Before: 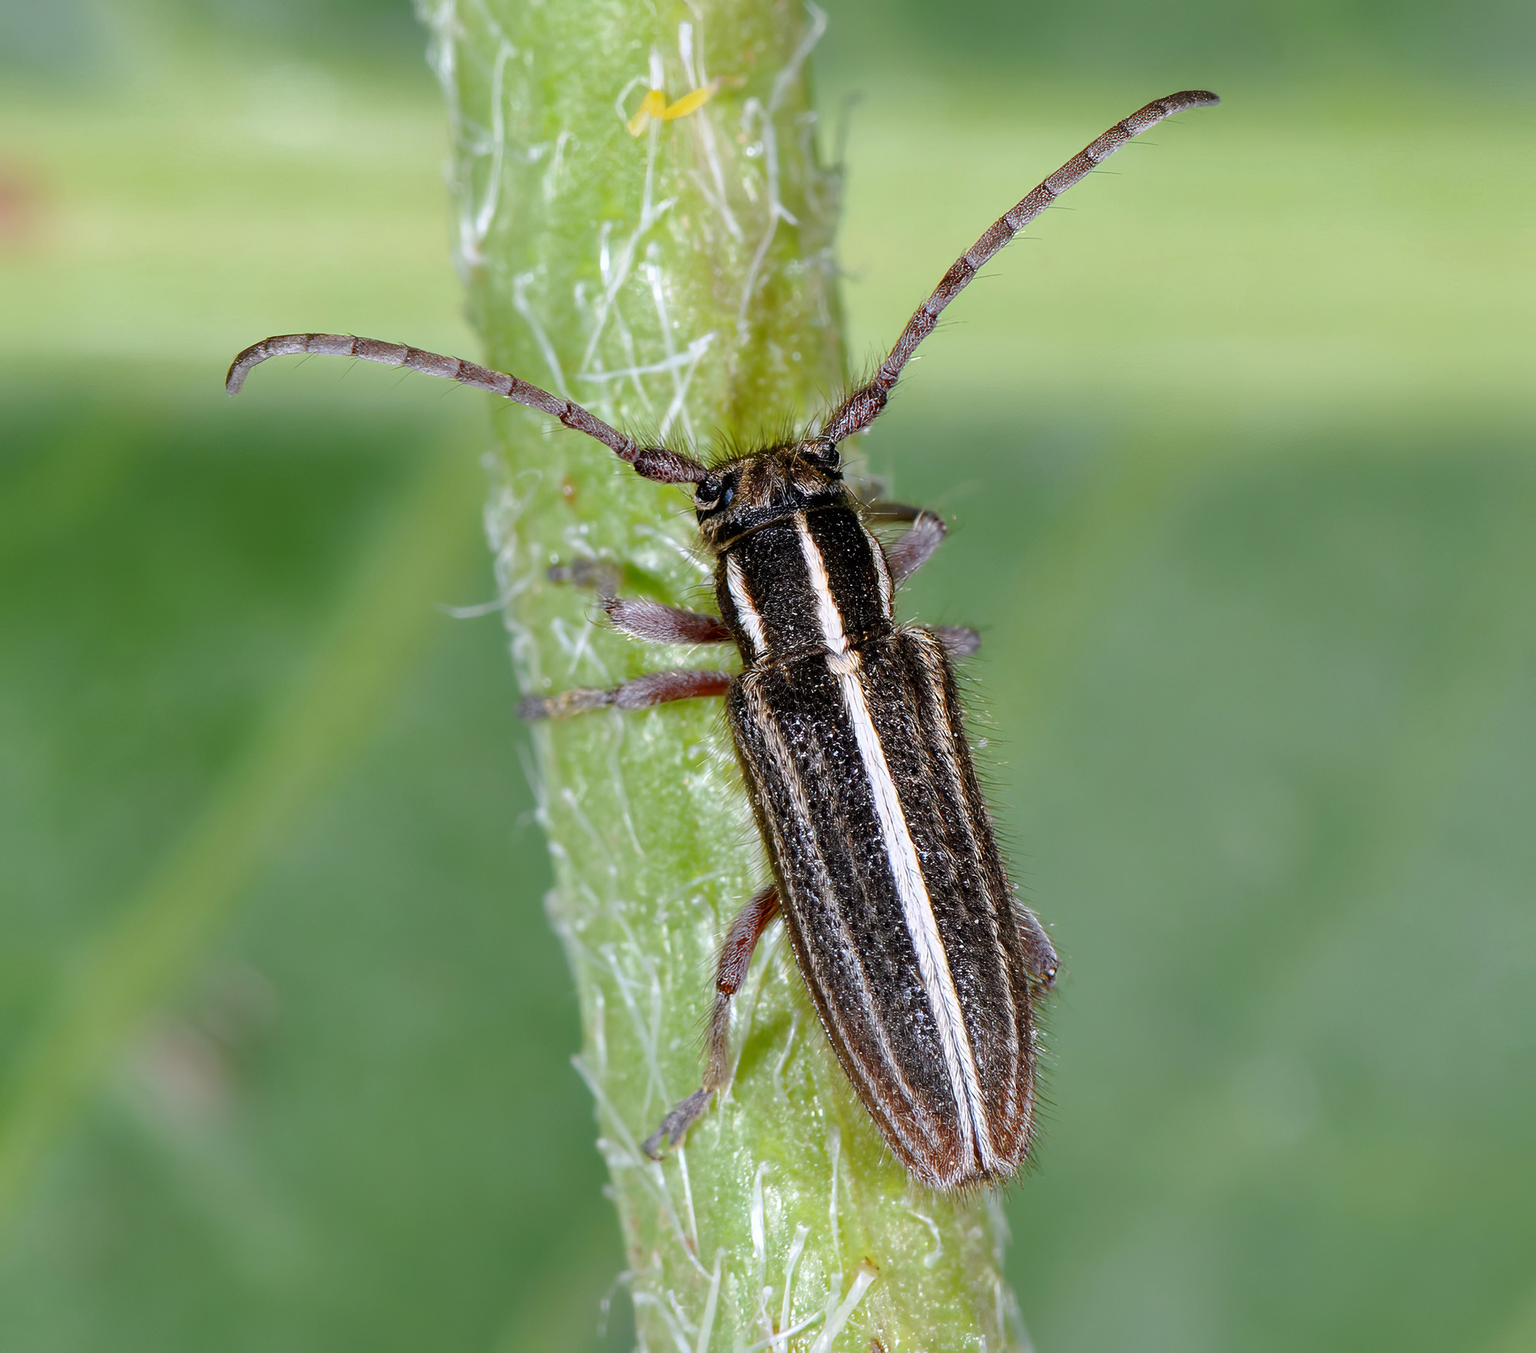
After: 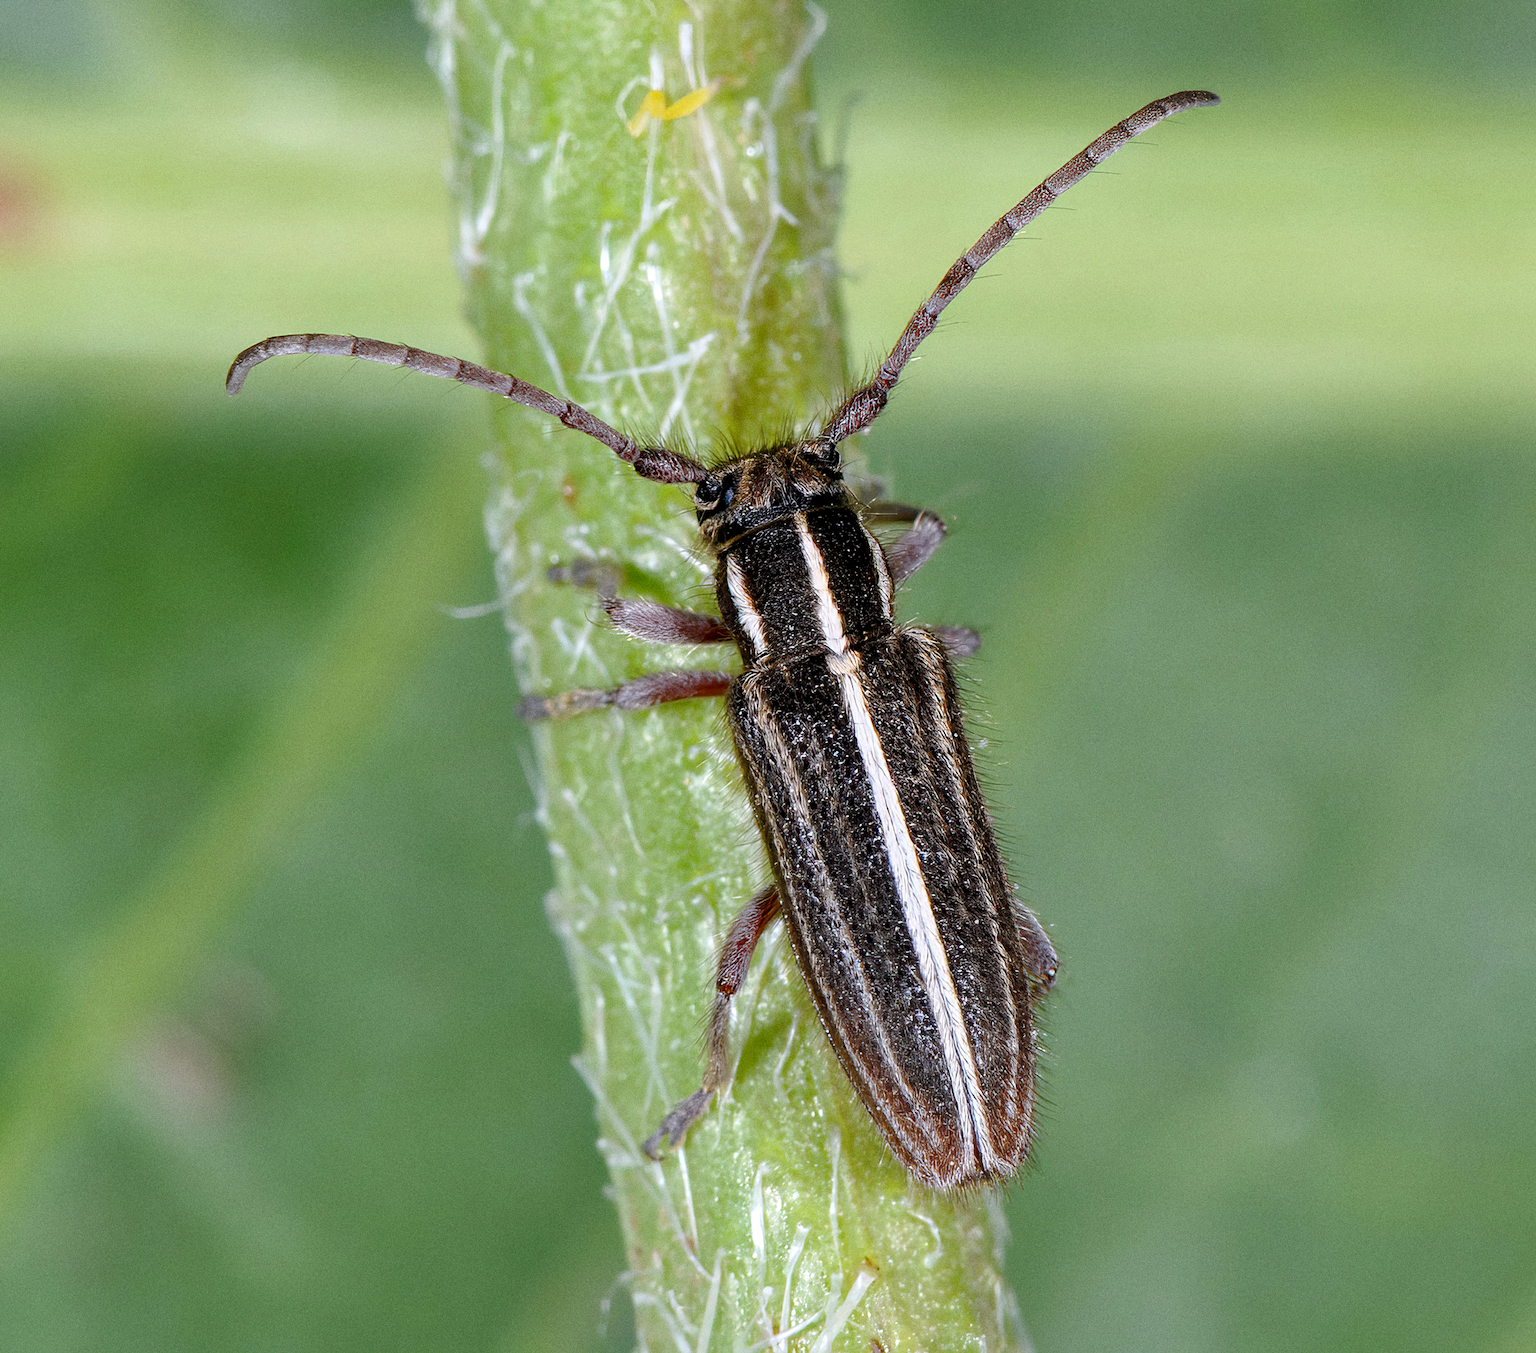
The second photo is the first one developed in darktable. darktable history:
grain: coarseness 0.09 ISO
color balance: on, module defaults
local contrast: highlights 100%, shadows 100%, detail 120%, midtone range 0.2
